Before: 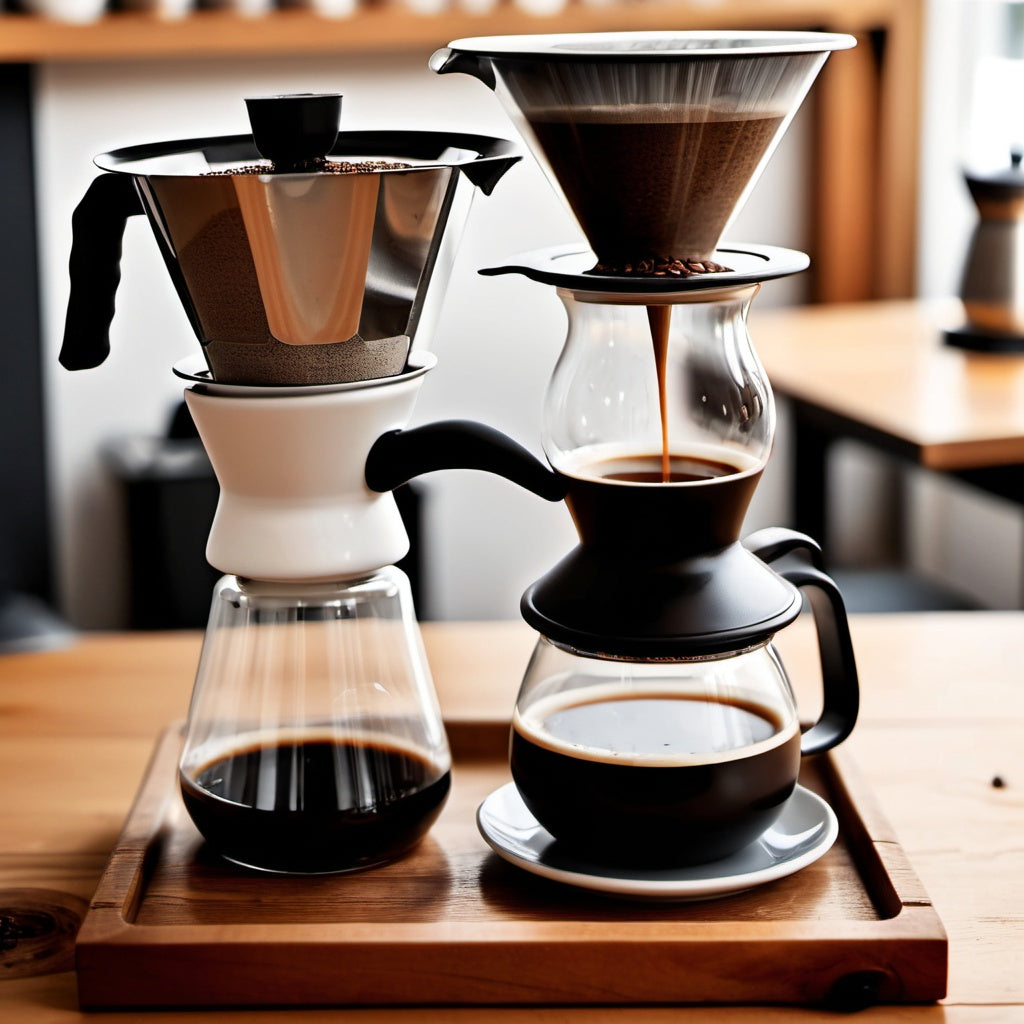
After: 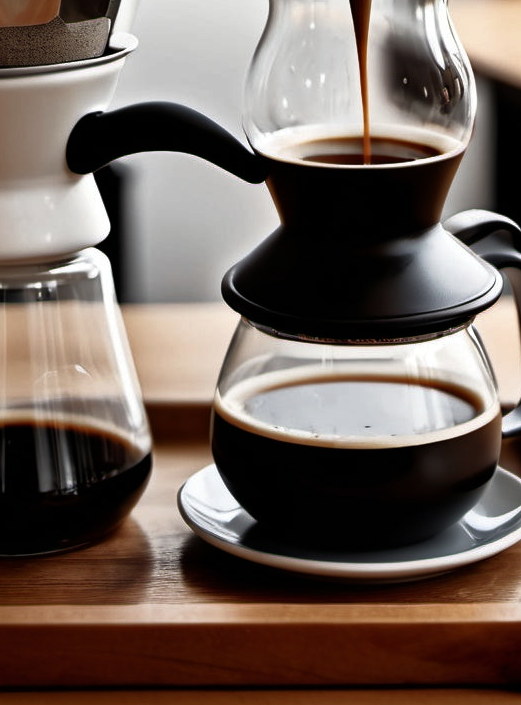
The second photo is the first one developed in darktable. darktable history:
crop and rotate: left 29.237%, top 31.152%, right 19.807%
rgb curve: curves: ch0 [(0, 0) (0.415, 0.237) (1, 1)]
